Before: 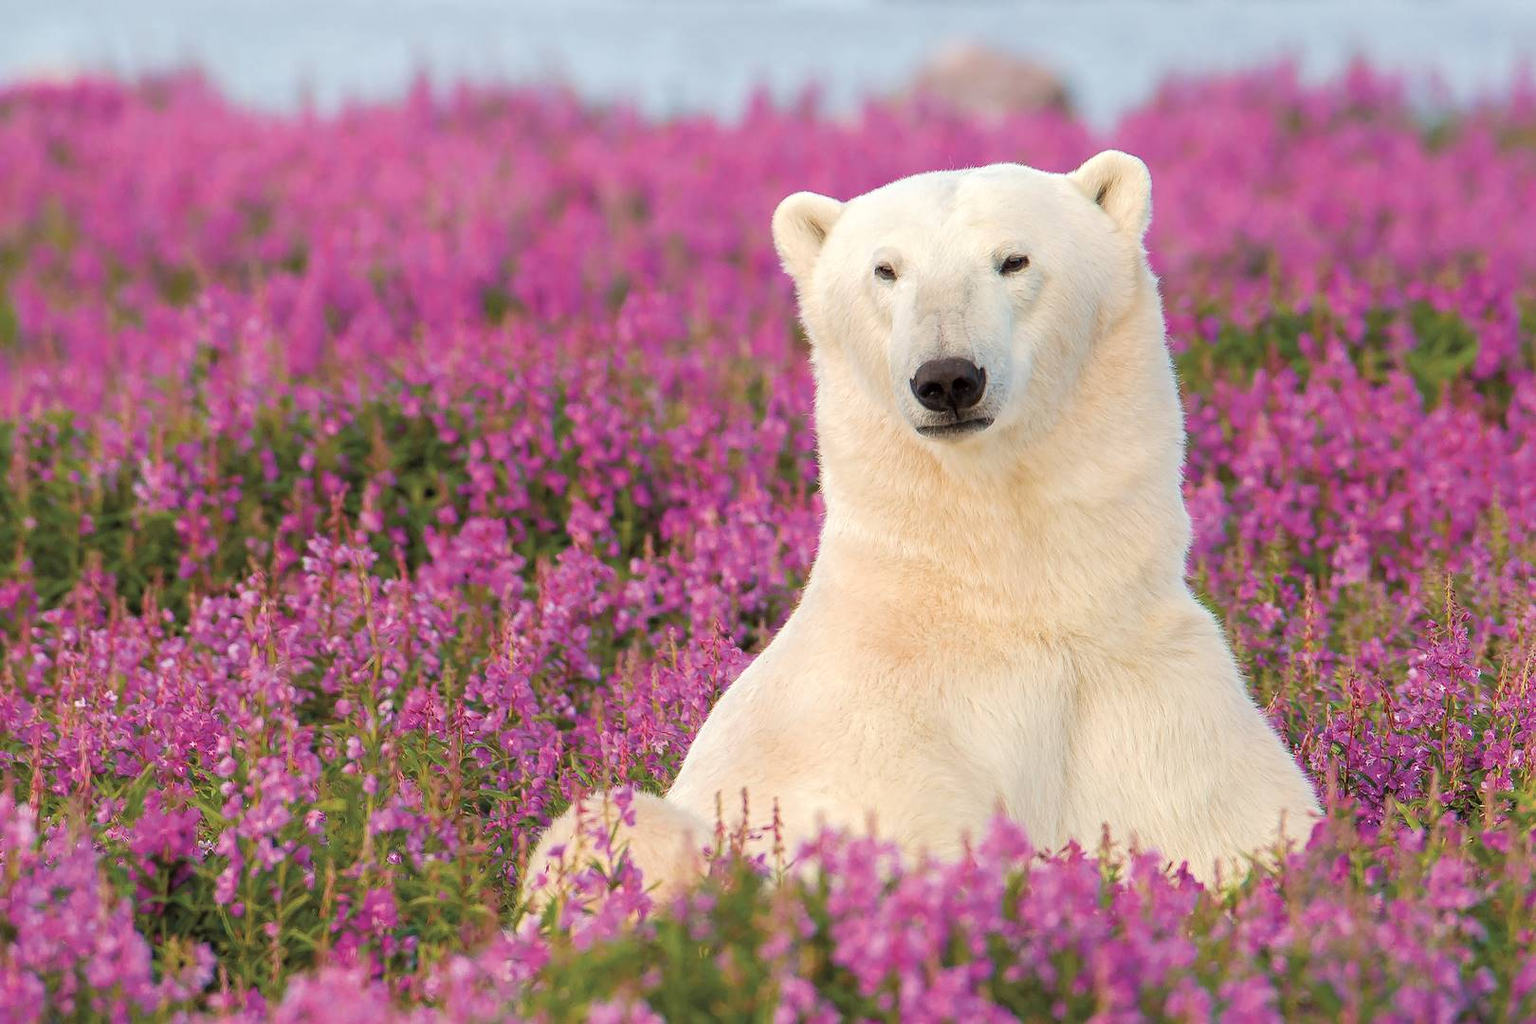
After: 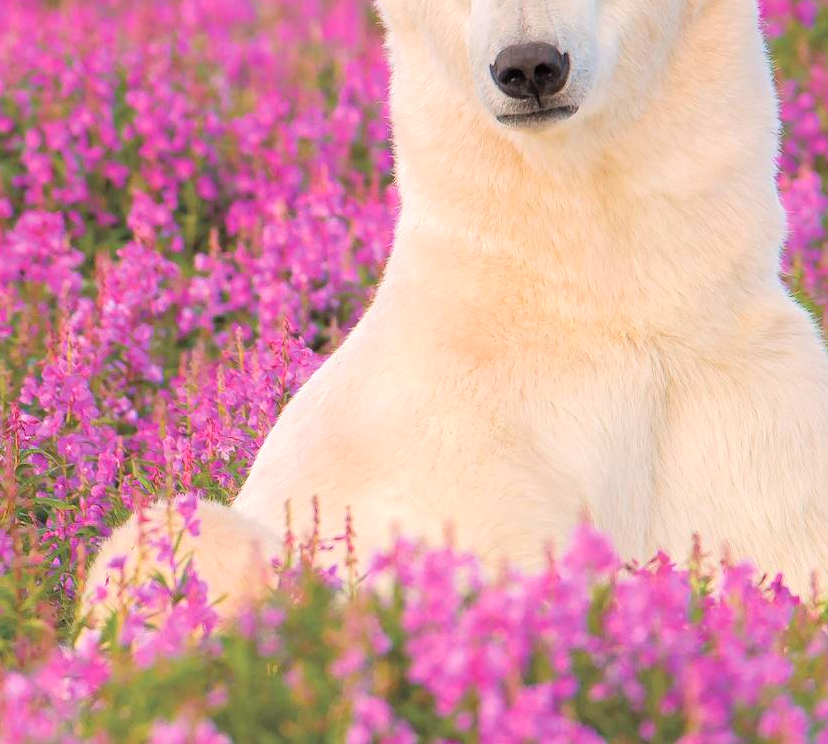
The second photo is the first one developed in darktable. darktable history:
crop and rotate: left 29.041%, top 31.1%, right 19.839%
contrast brightness saturation: brightness 0.189, saturation -0.519
color correction: highlights a* 1.61, highlights b* -1.69, saturation 2.54
